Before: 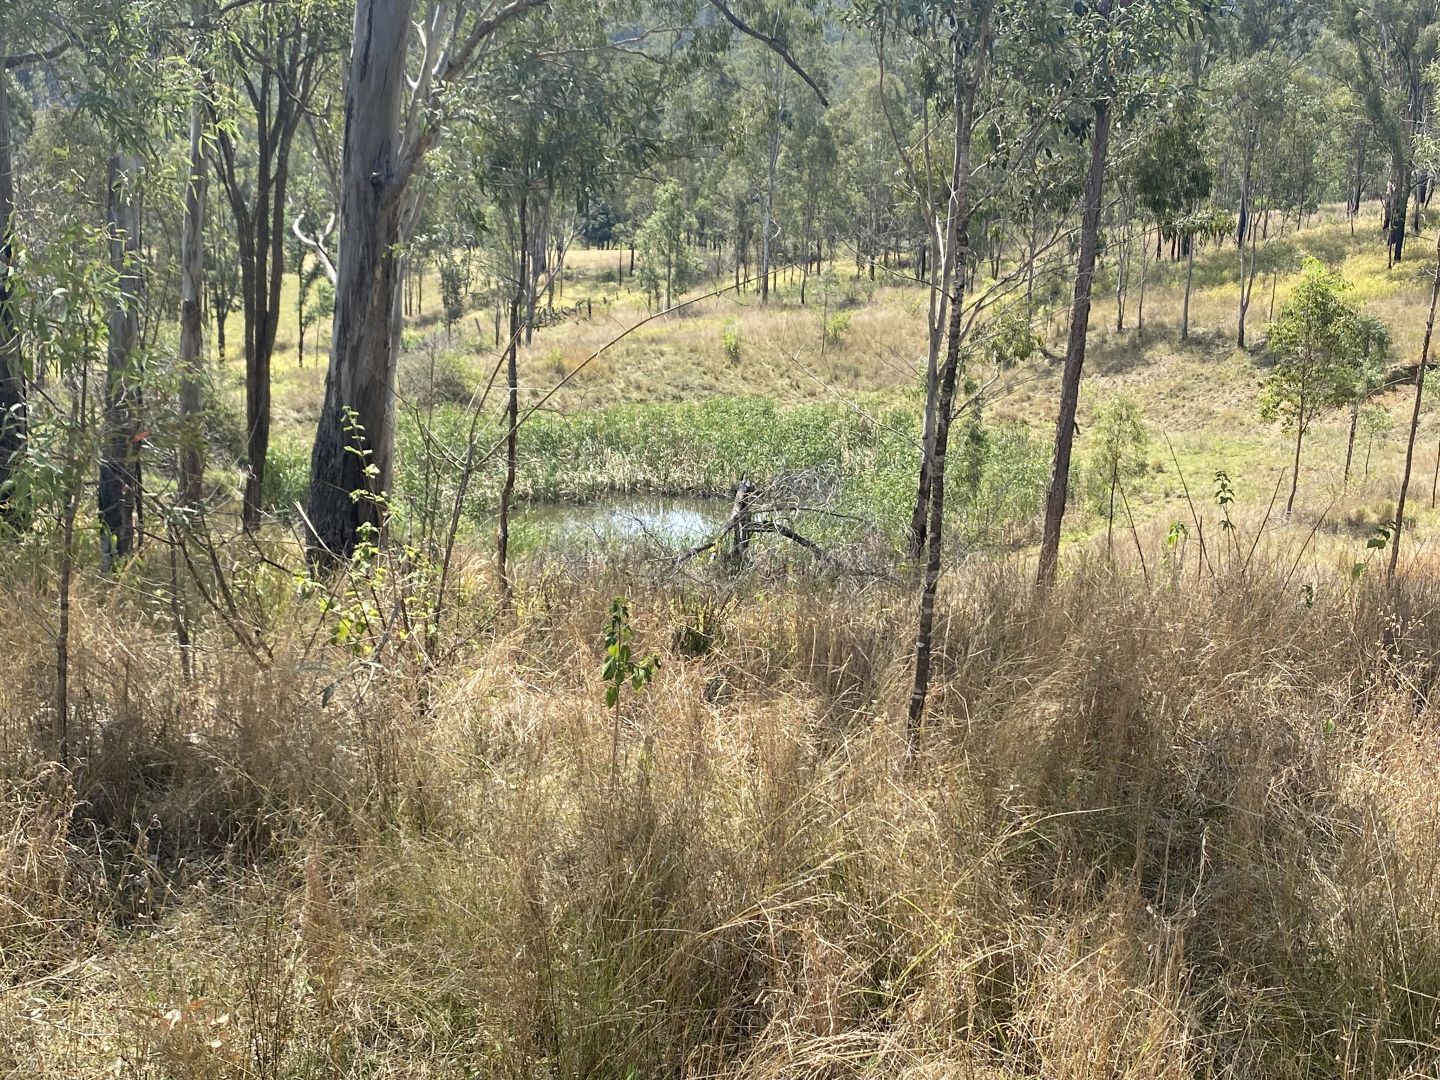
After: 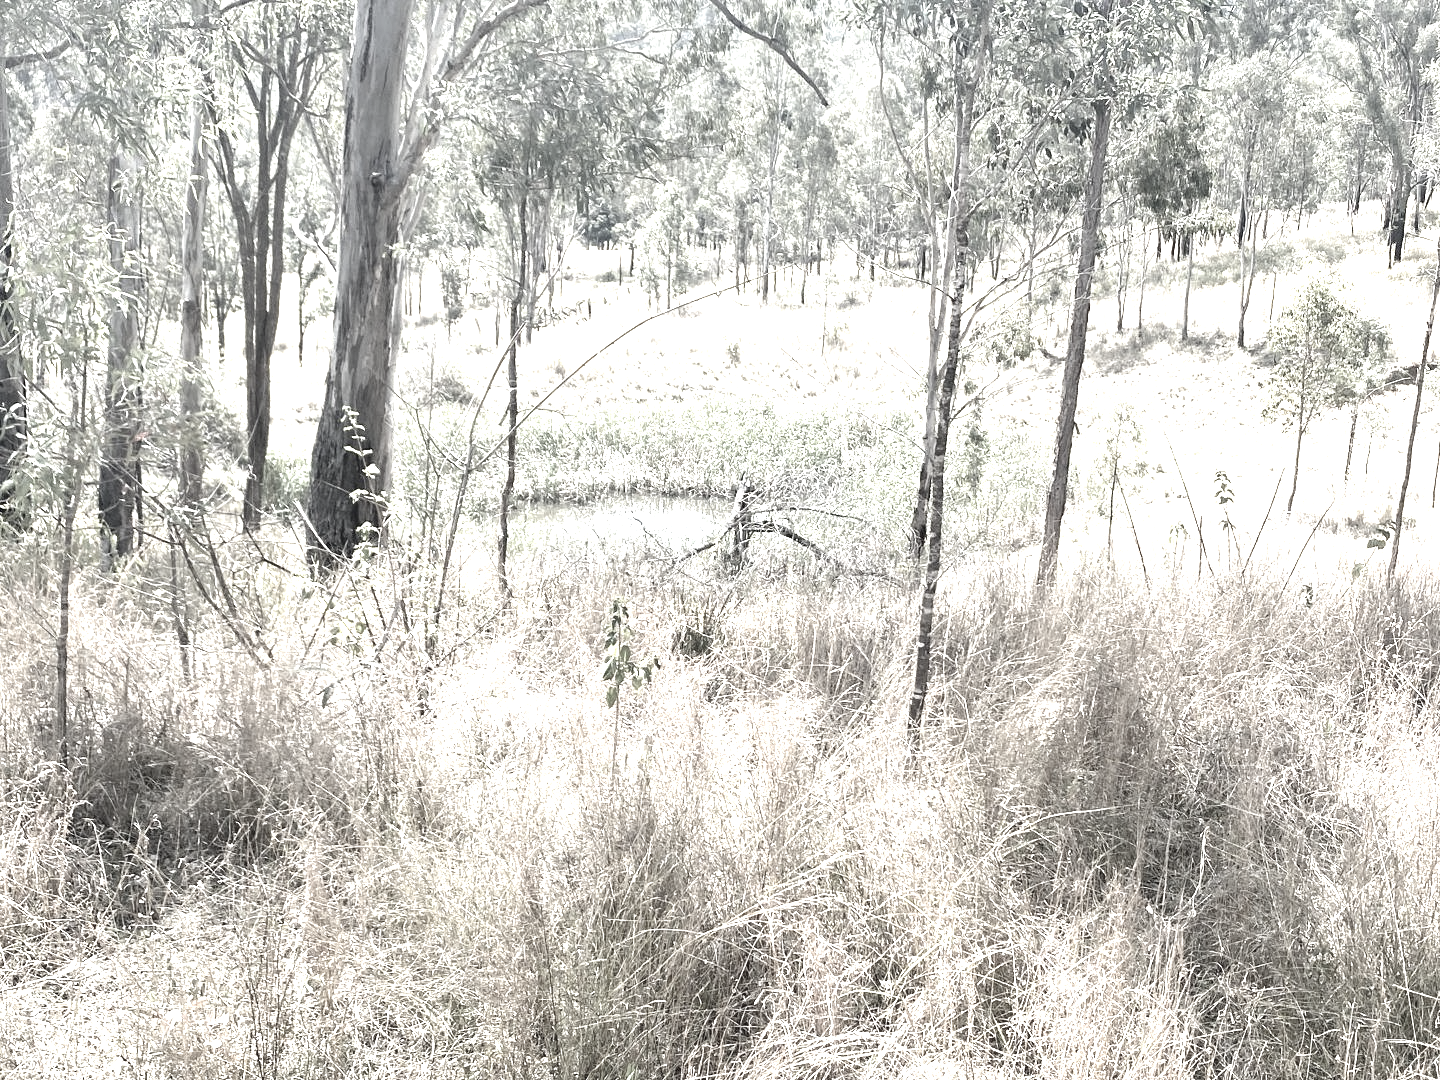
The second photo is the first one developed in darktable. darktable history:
color correction: highlights b* 0.02, saturation 0.188
exposure: black level correction 0, exposure 1.747 EV, compensate highlight preservation false
